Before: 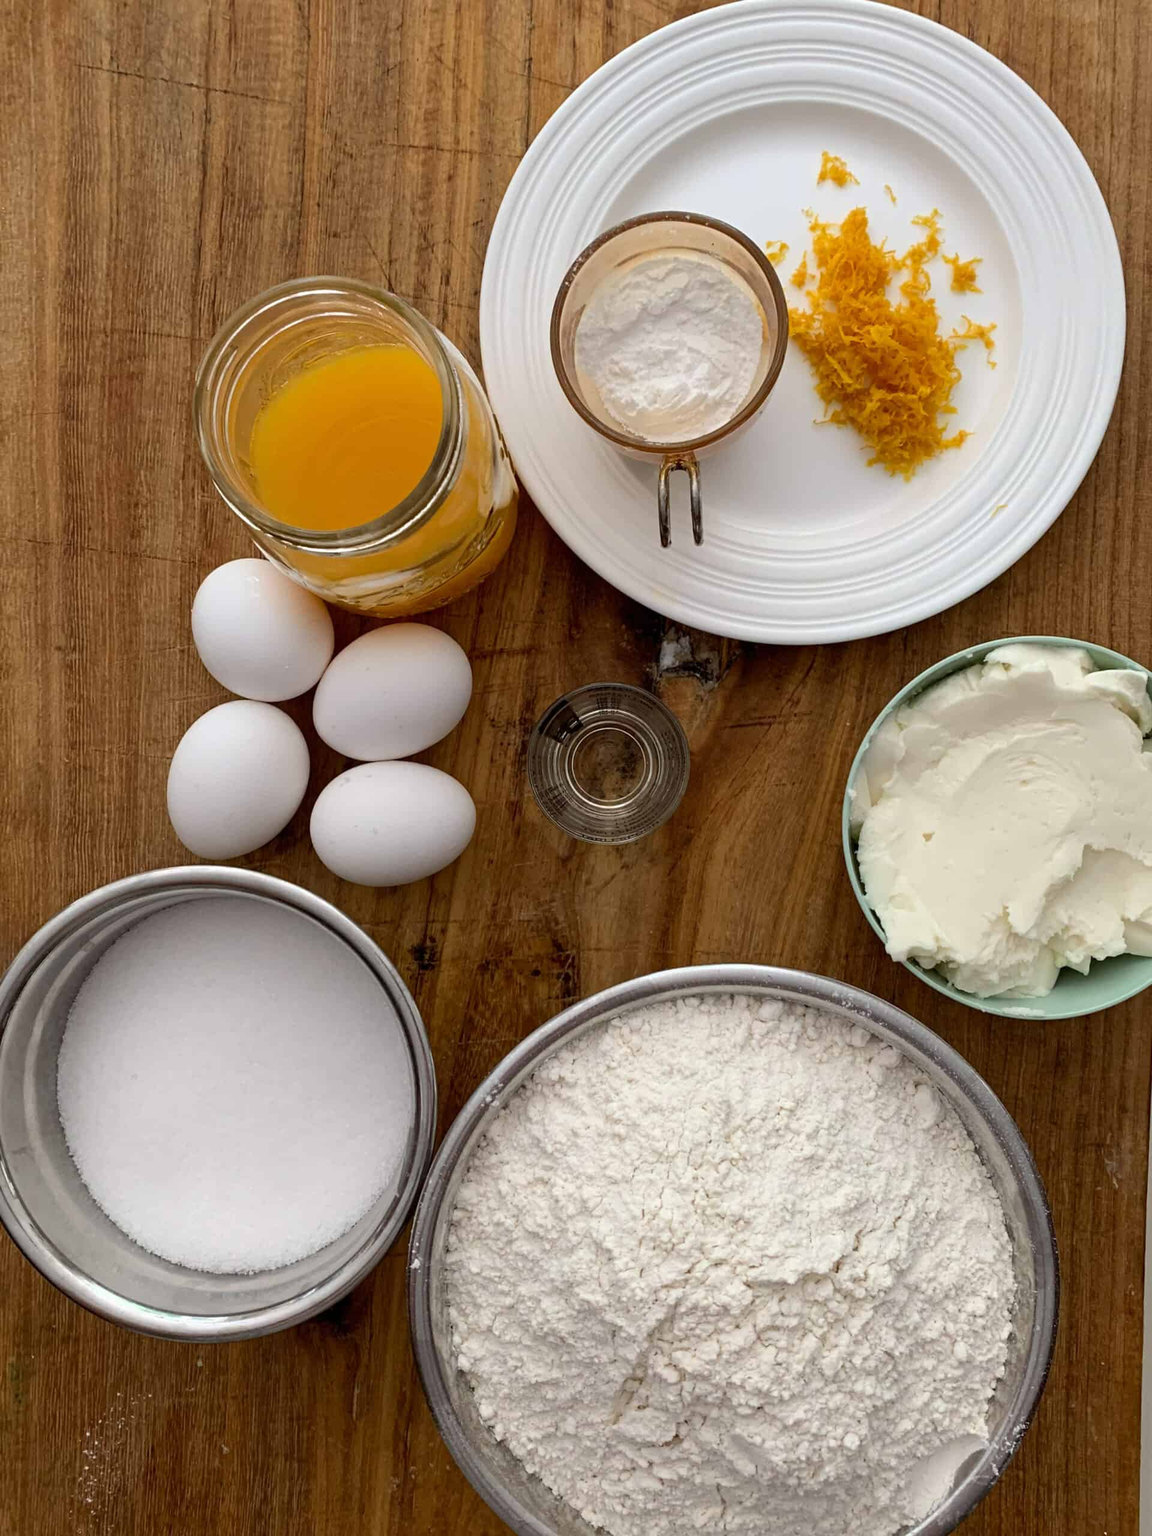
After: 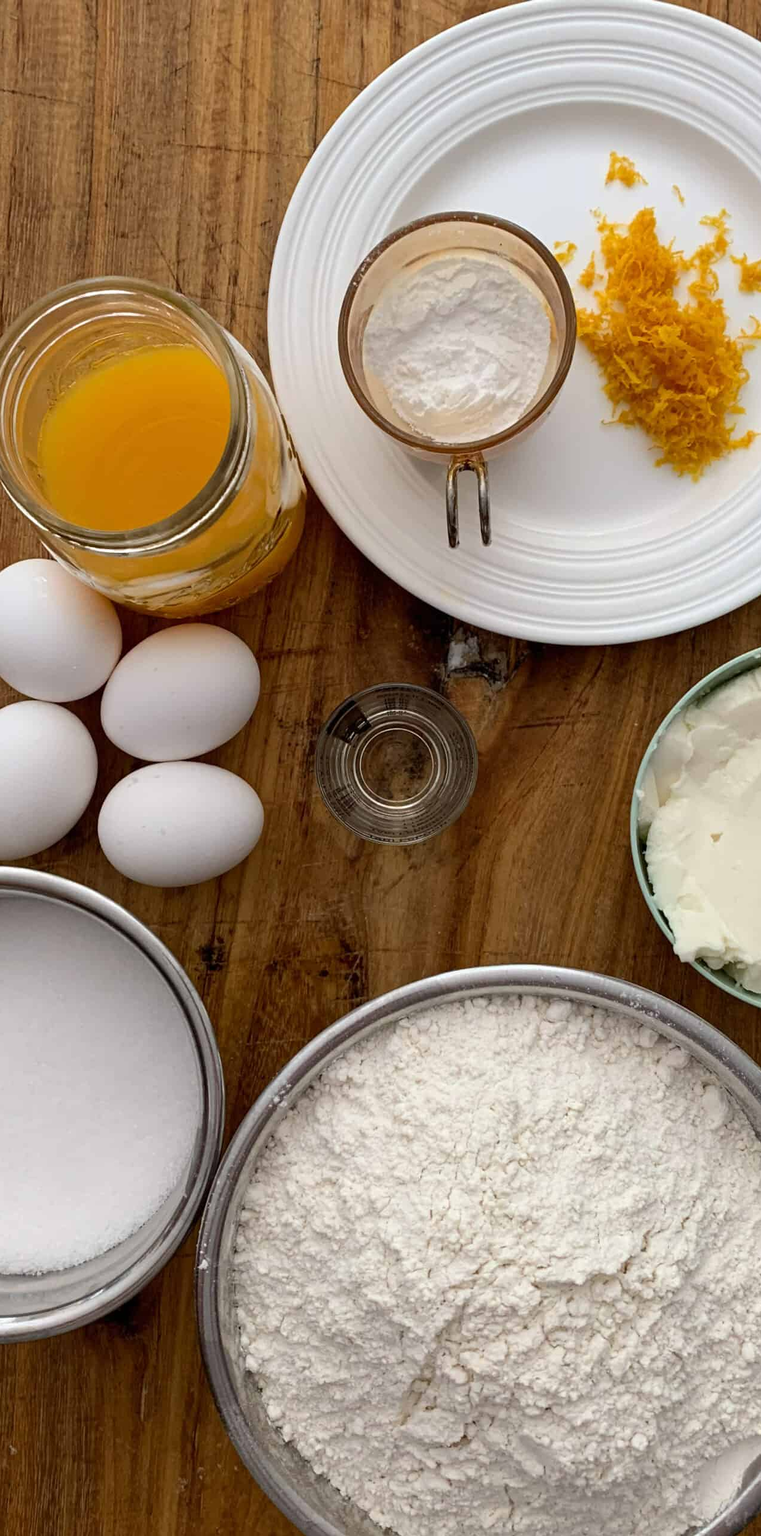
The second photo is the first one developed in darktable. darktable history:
crop and rotate: left 18.442%, right 15.508%
